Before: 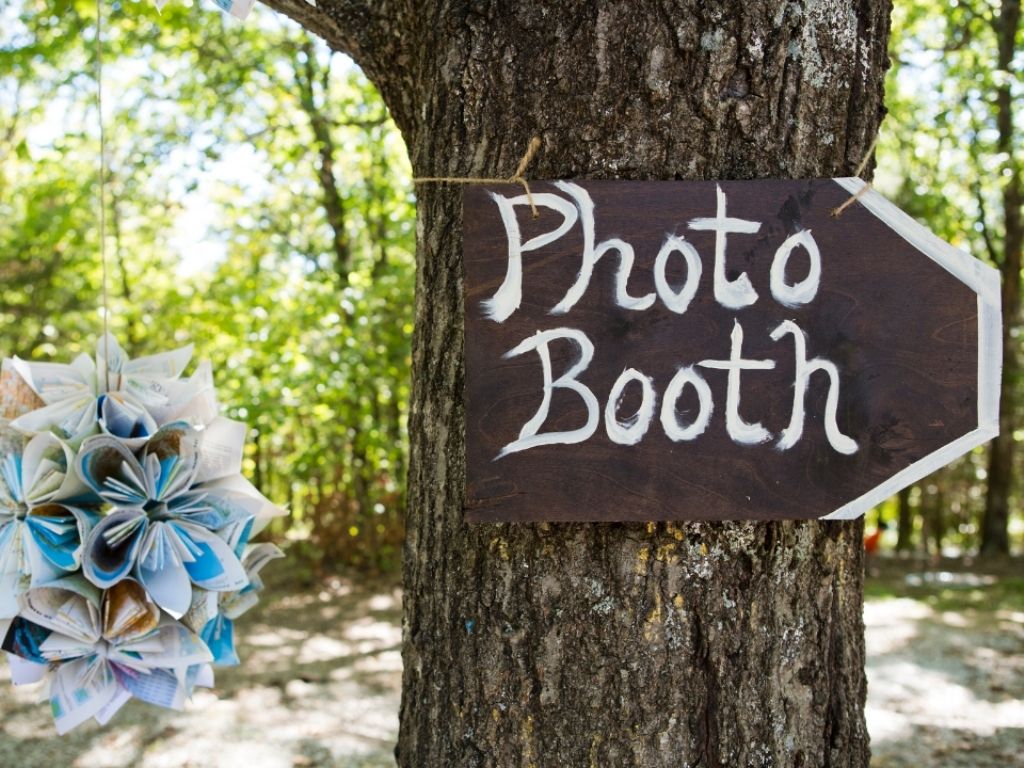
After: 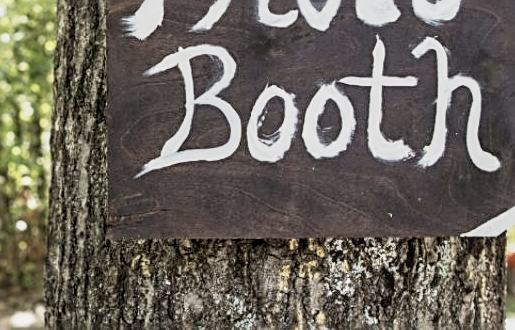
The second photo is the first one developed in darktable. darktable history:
sharpen: radius 2.64, amount 0.666
contrast brightness saturation: contrast -0.062, saturation -0.413
local contrast: on, module defaults
crop: left 35.01%, top 36.924%, right 14.691%, bottom 20.062%
exposure: black level correction 0.001, exposure 0.191 EV, compensate highlight preservation false
base curve: curves: ch0 [(0, 0) (0.088, 0.125) (0.176, 0.251) (0.354, 0.501) (0.613, 0.749) (1, 0.877)], preserve colors none
